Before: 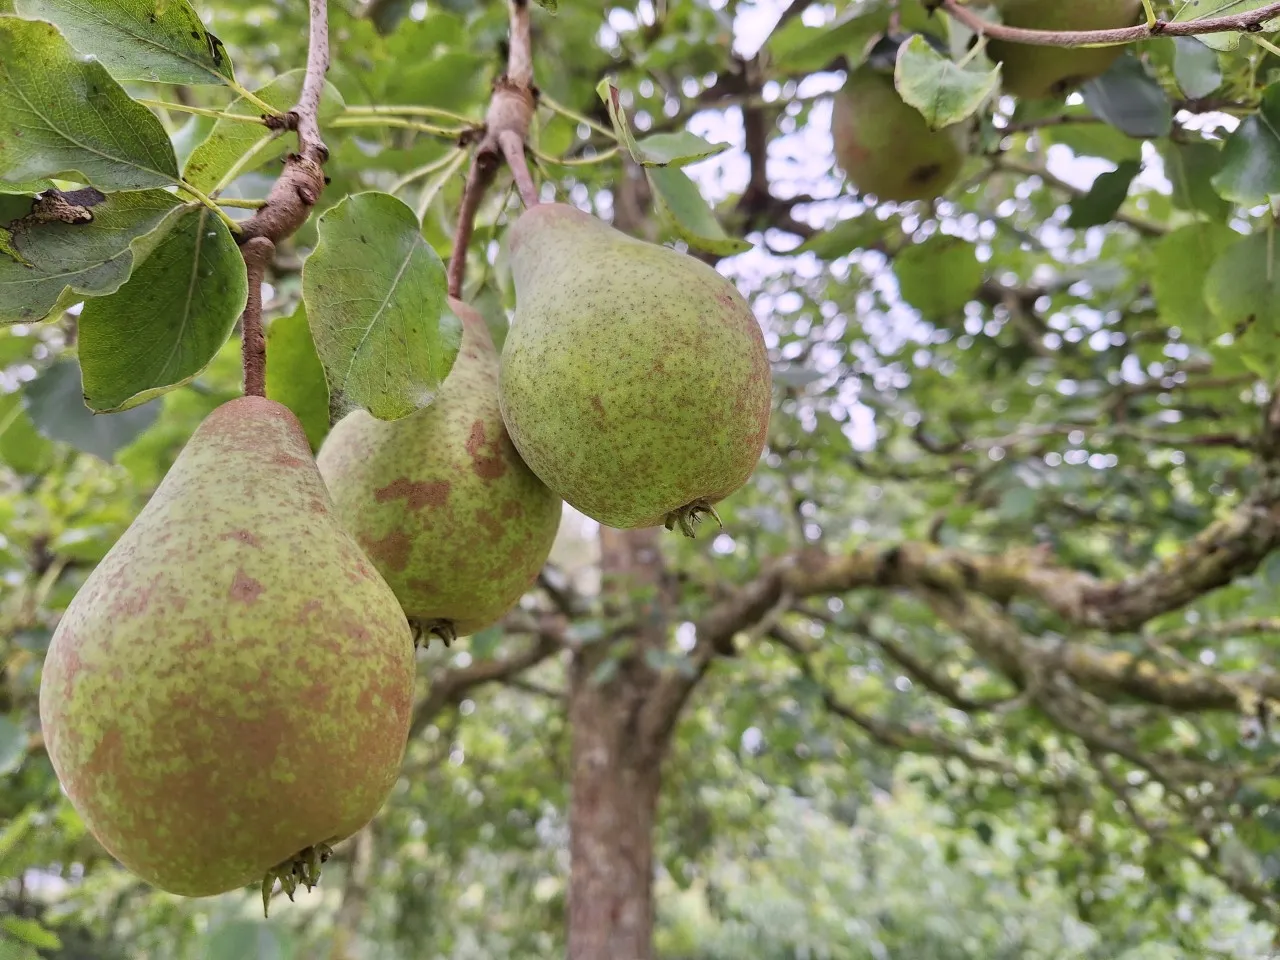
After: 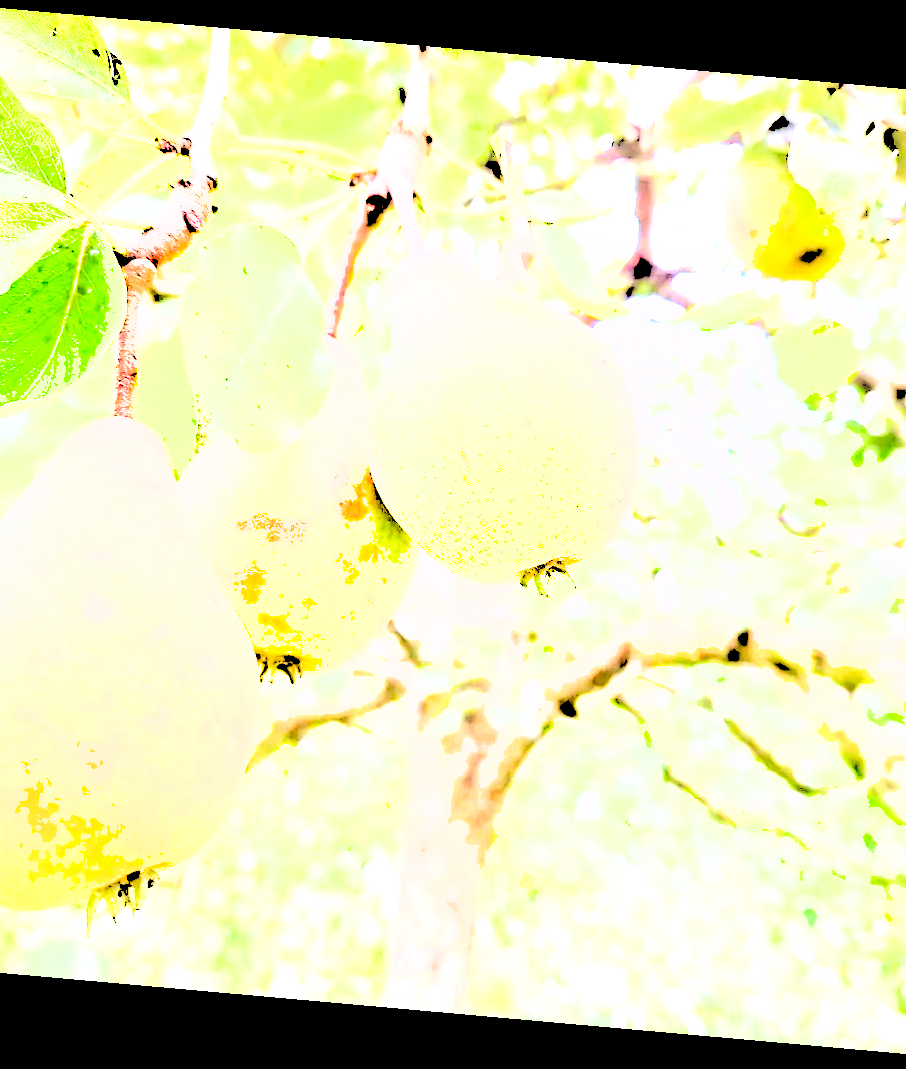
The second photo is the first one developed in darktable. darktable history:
rotate and perspective: rotation 5.12°, automatic cropping off
crop and rotate: left 13.342%, right 19.991%
tone equalizer: on, module defaults
white balance: red 1.009, blue 1.027
filmic rgb: black relative exposure -7.65 EV, white relative exposure 4.56 EV, hardness 3.61
levels: levels [0.246, 0.246, 0.506]
exposure: black level correction 0, exposure 1.3 EV, compensate highlight preservation false
shadows and highlights: shadows 43.71, white point adjustment -1.46, soften with gaussian
